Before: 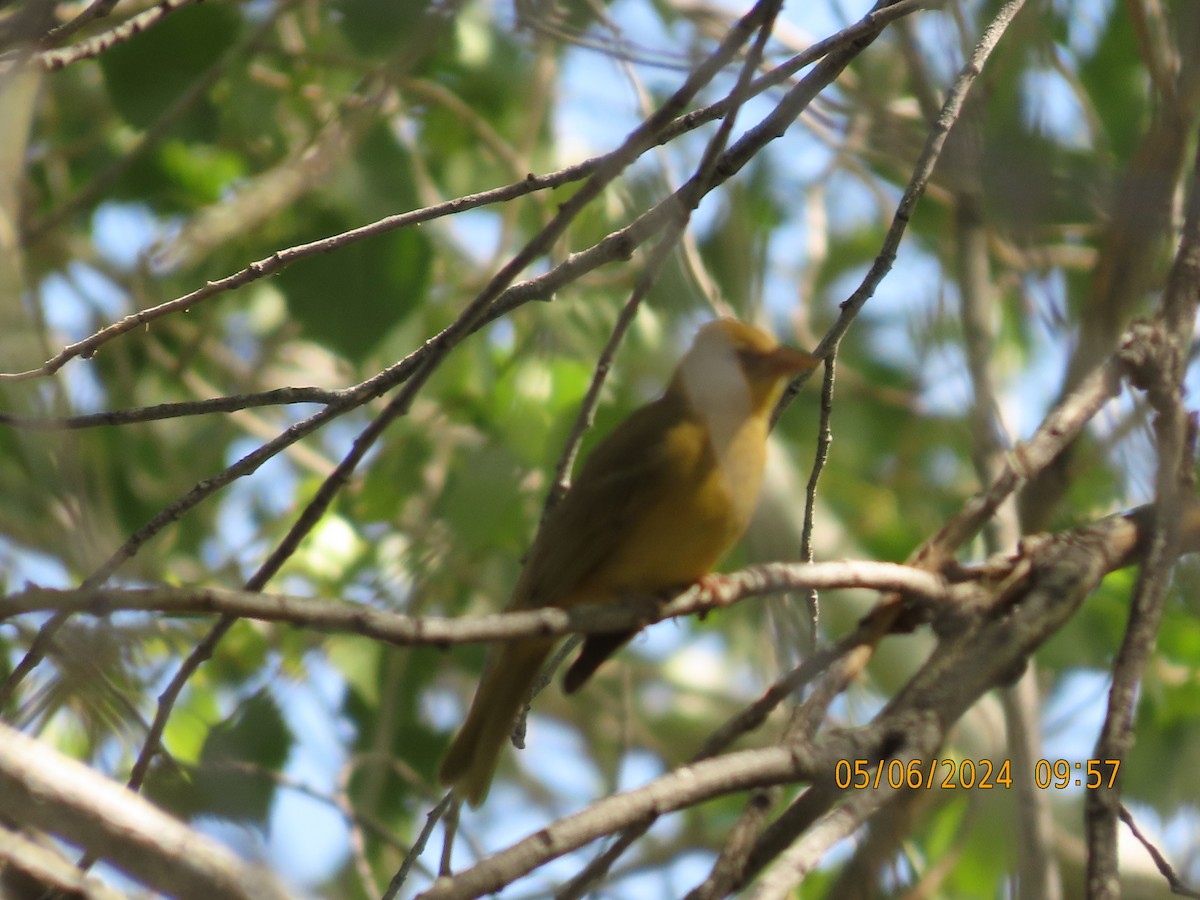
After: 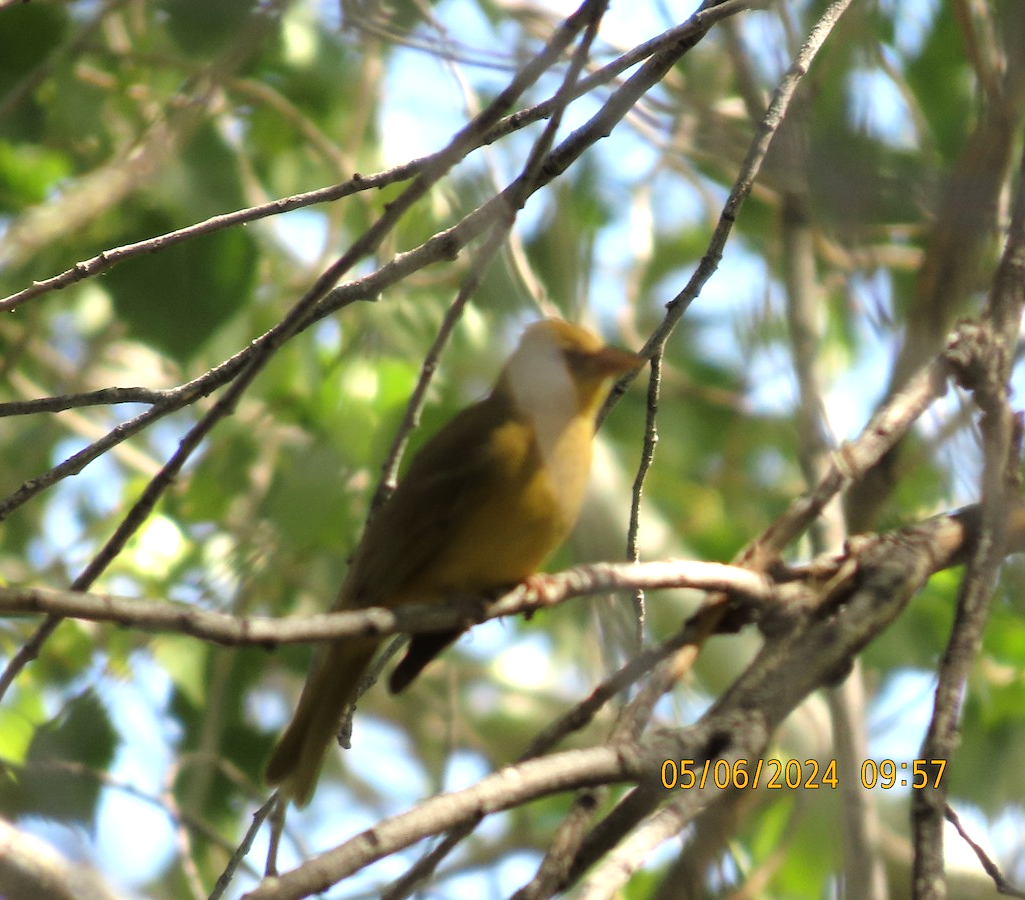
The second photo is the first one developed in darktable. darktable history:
exposure: exposure -0.109 EV, compensate exposure bias true, compensate highlight preservation false
tone equalizer: -8 EV -0.738 EV, -7 EV -0.703 EV, -6 EV -0.566 EV, -5 EV -0.406 EV, -3 EV 0.385 EV, -2 EV 0.6 EV, -1 EV 0.684 EV, +0 EV 0.721 EV
crop and rotate: left 14.529%
